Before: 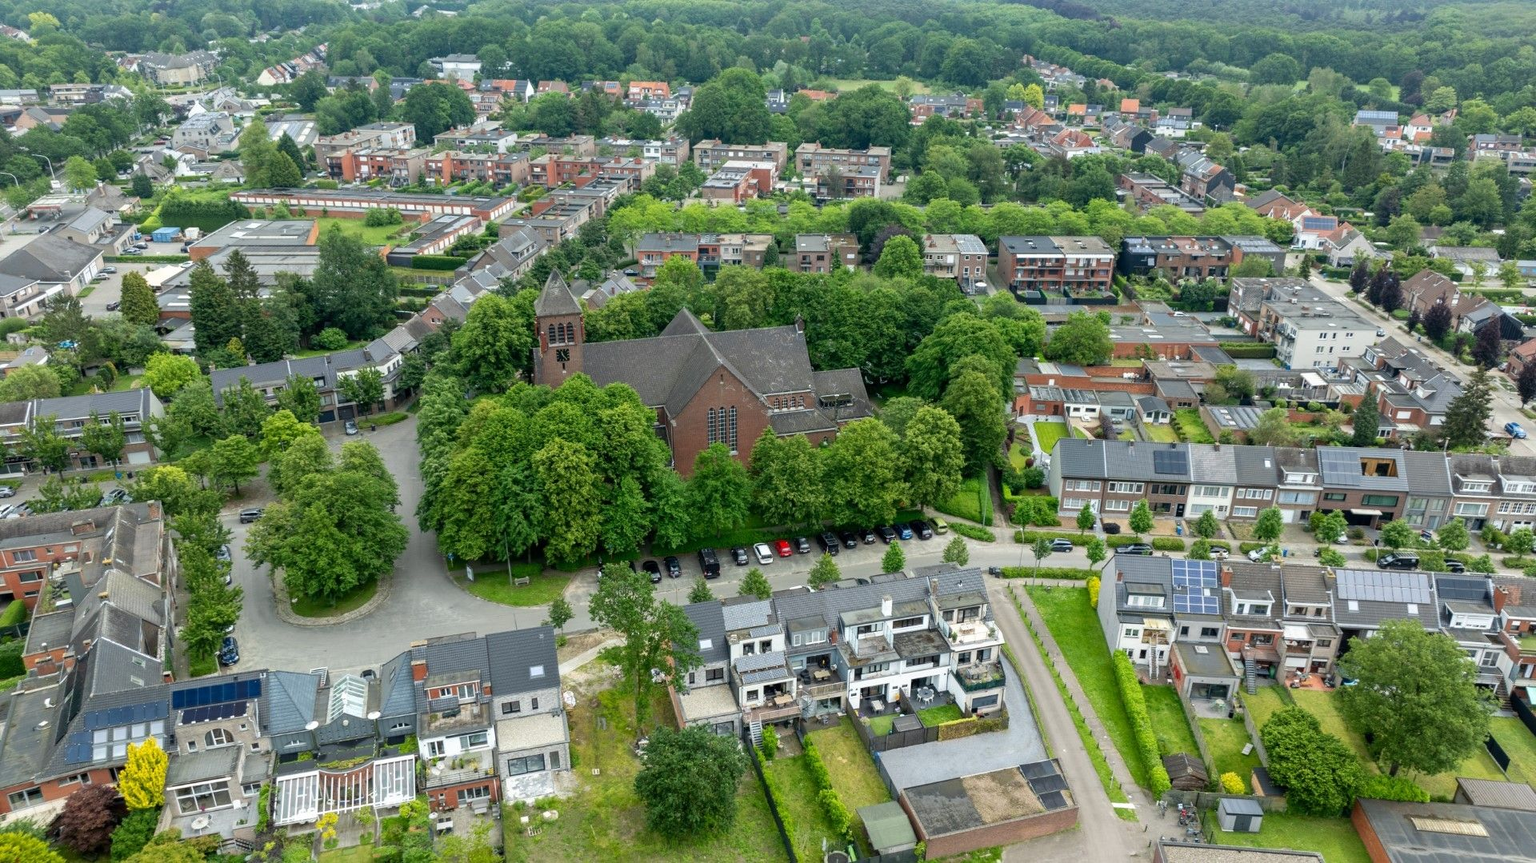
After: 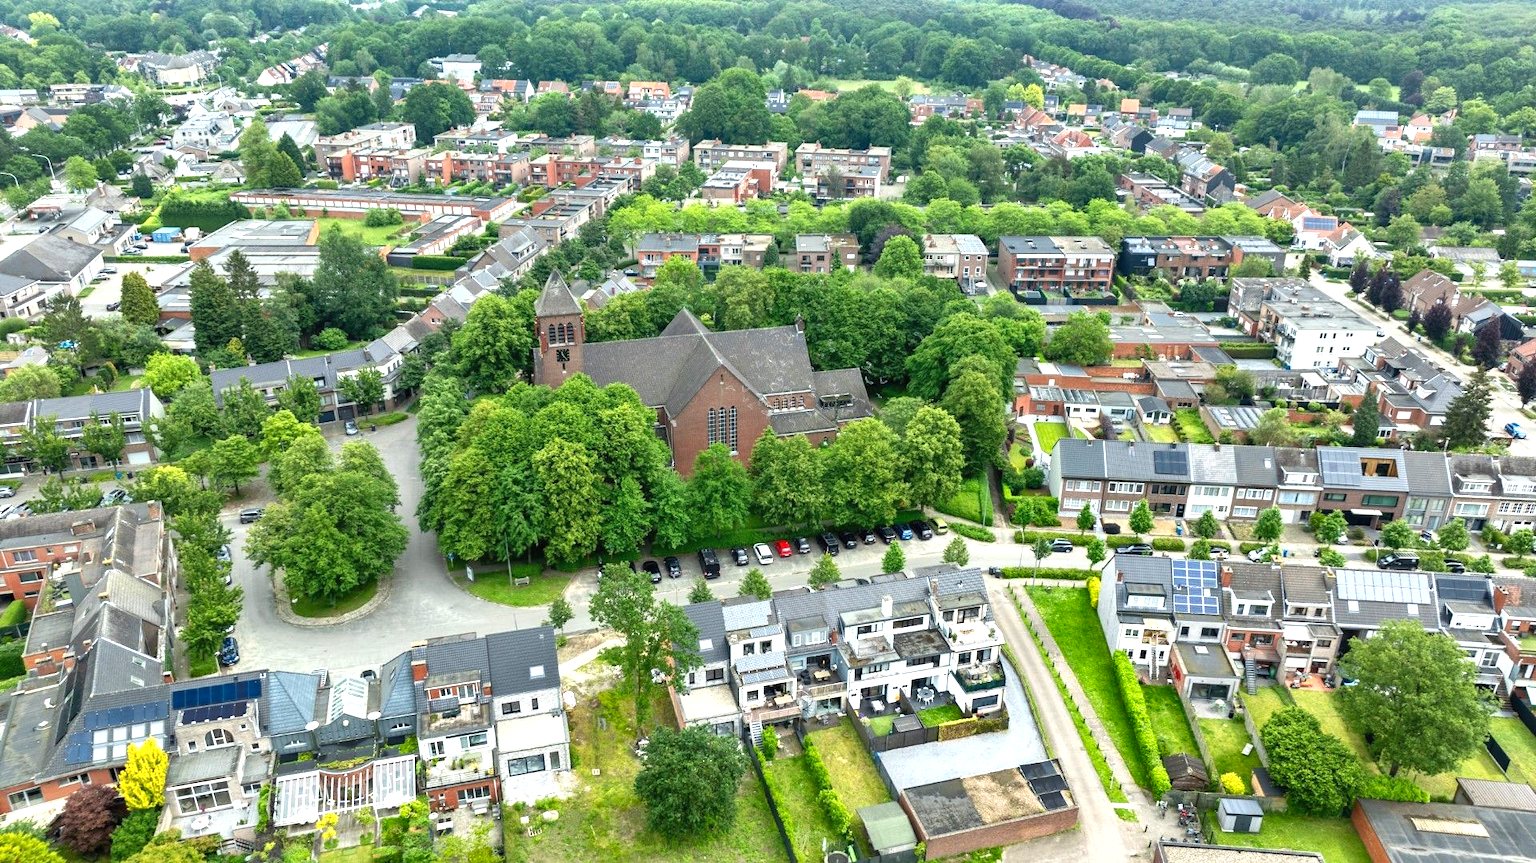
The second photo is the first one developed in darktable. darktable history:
exposure: black level correction -0.001, exposure 0.906 EV, compensate highlight preservation false
shadows and highlights: shadows 59.19, highlights color adjustment 56.37%, soften with gaussian
